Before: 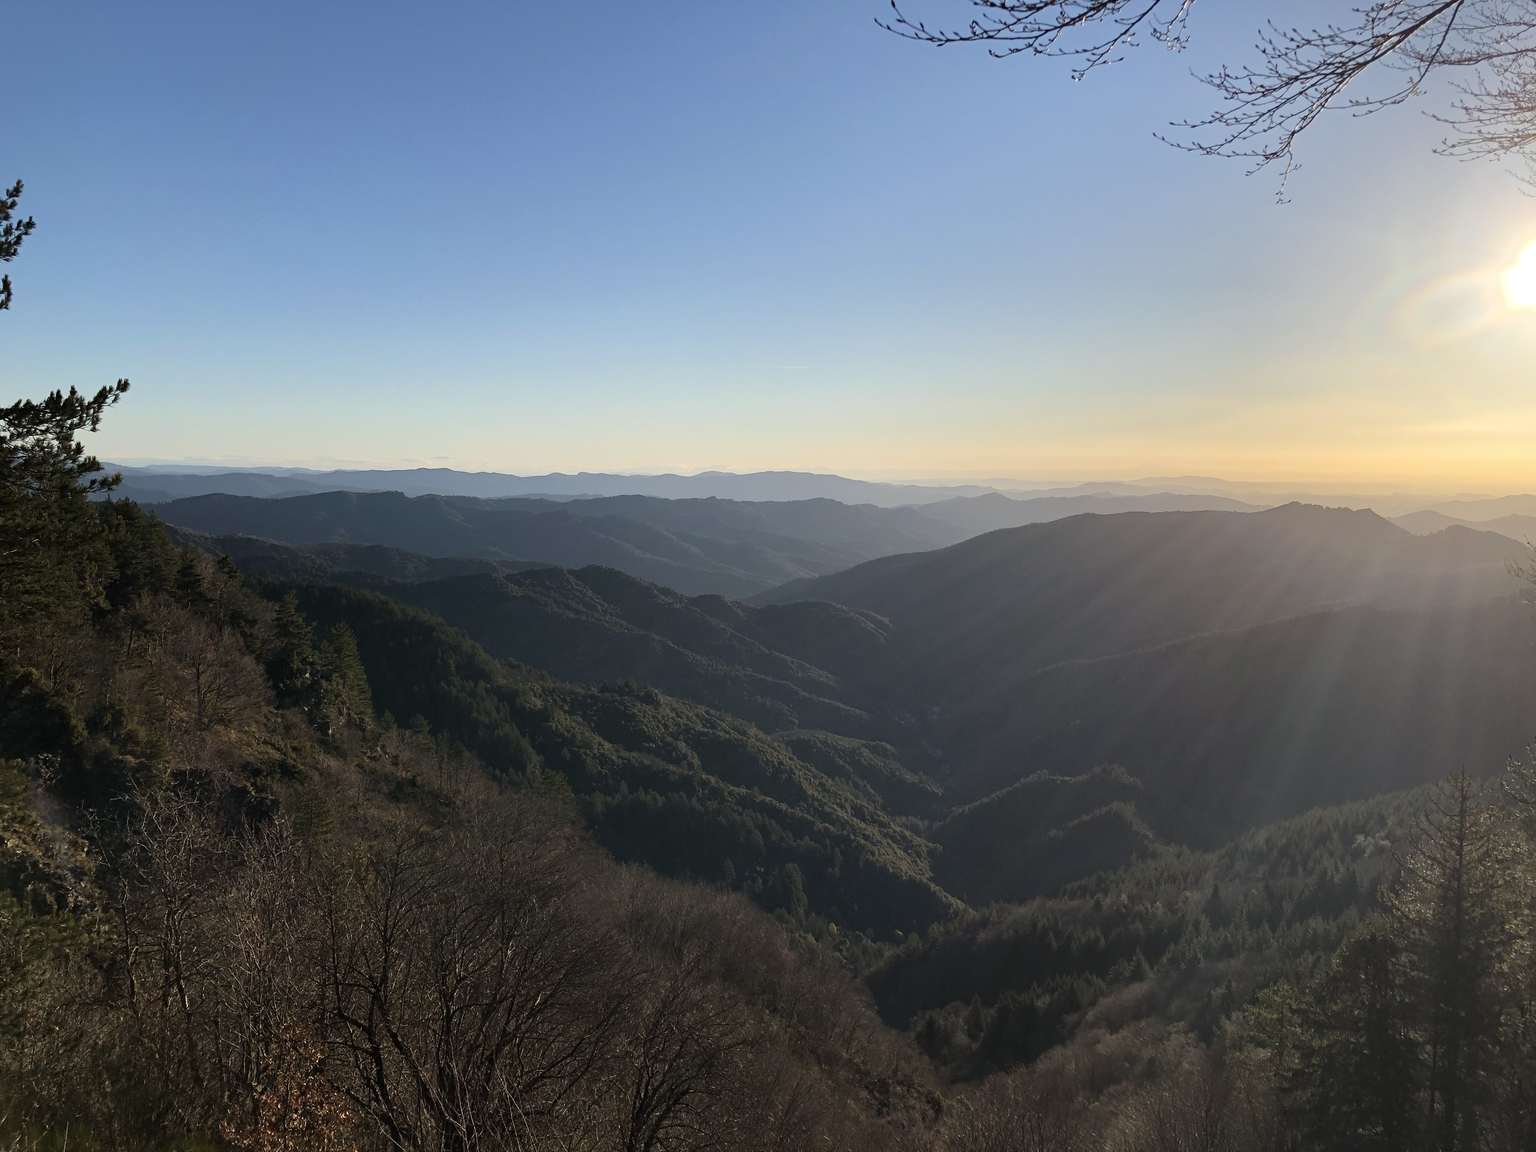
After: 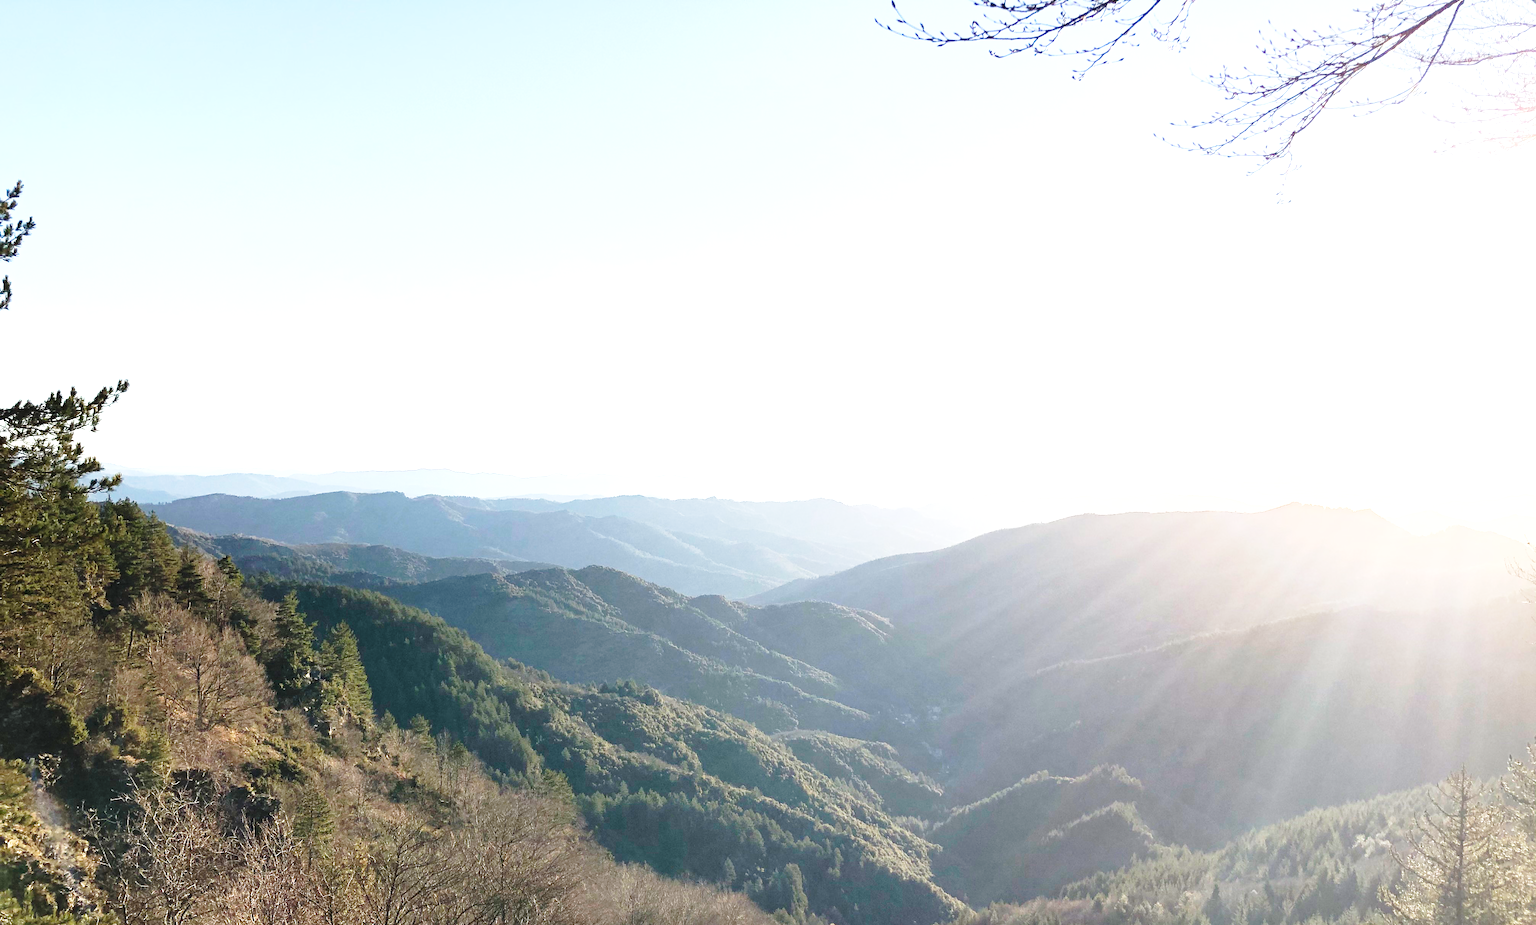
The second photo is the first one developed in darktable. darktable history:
base curve: curves: ch0 [(0, 0) (0.028, 0.03) (0.121, 0.232) (0.46, 0.748) (0.859, 0.968) (1, 1)], preserve colors none
crop: bottom 19.644%
exposure: black level correction 0, exposure 1.9 EV, compensate highlight preservation false
